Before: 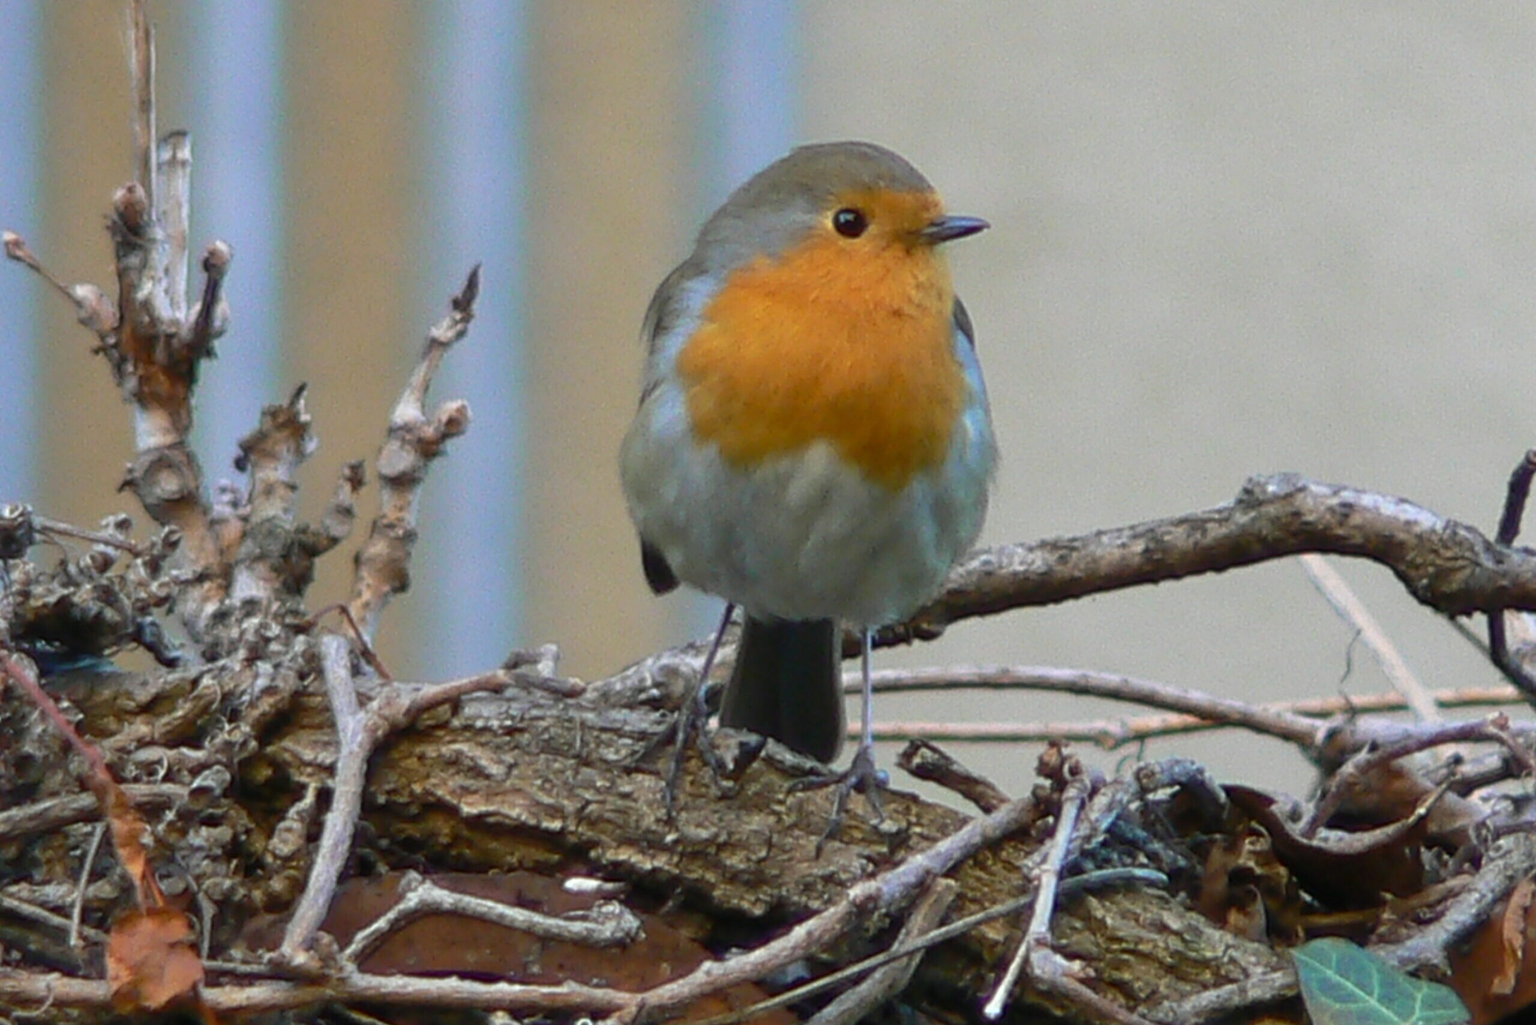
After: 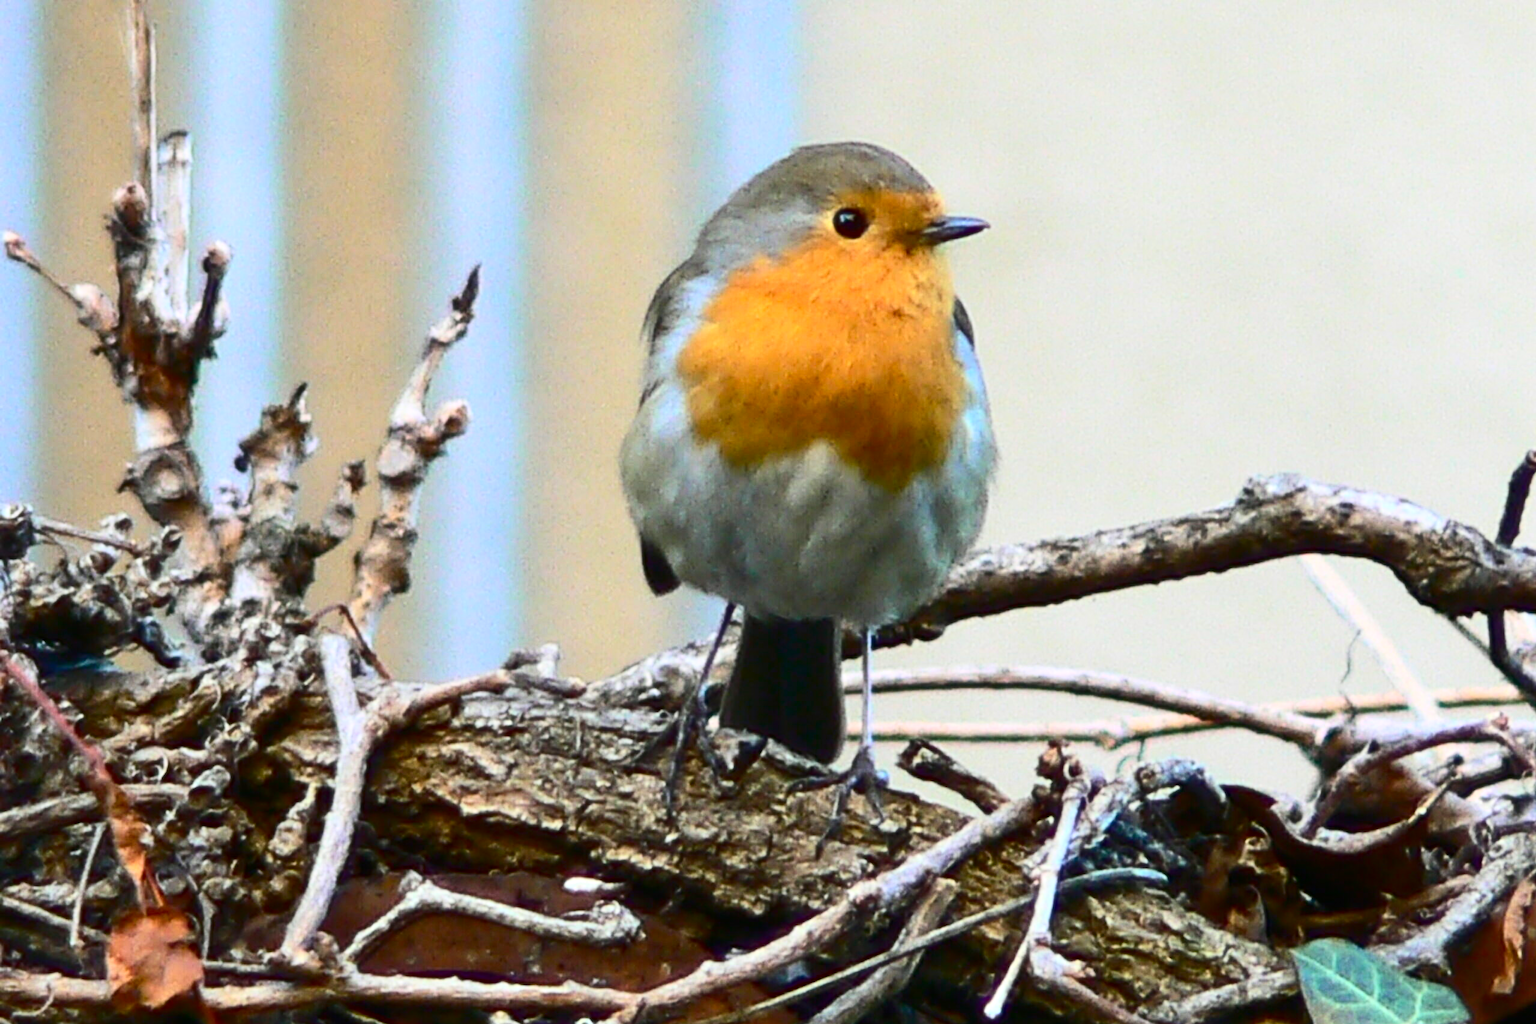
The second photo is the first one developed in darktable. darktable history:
tone equalizer: on, module defaults
exposure: black level correction 0, exposure 0.3 EV, compensate highlight preservation false
contrast brightness saturation: contrast 0.4, brightness 0.05, saturation 0.25
